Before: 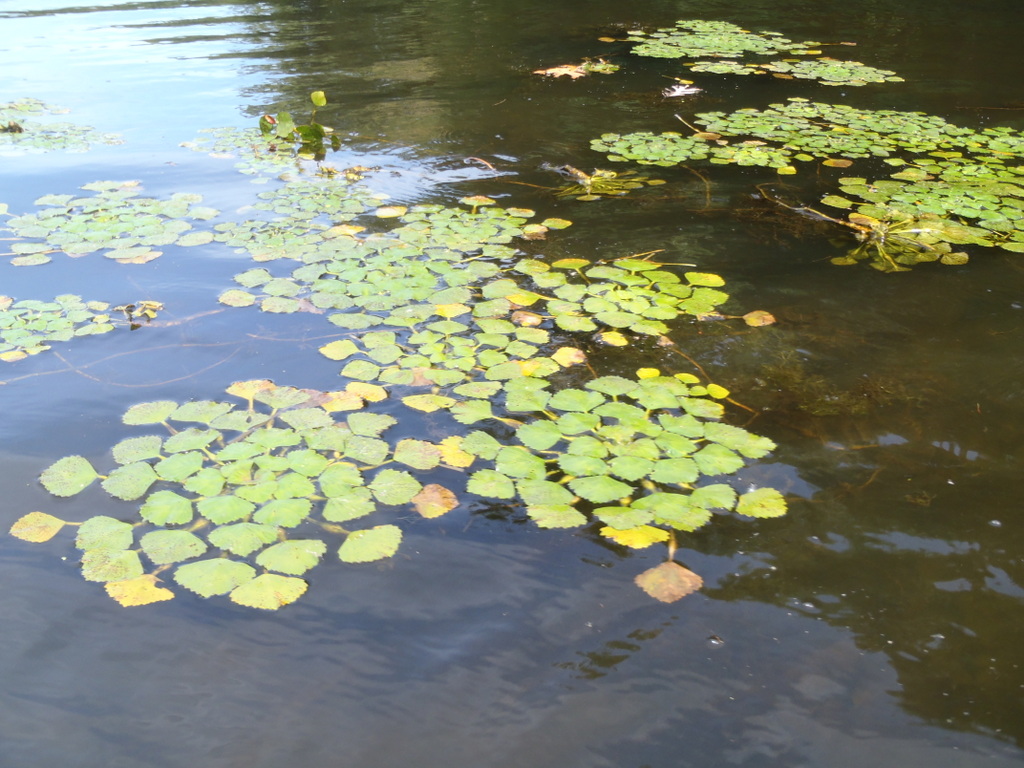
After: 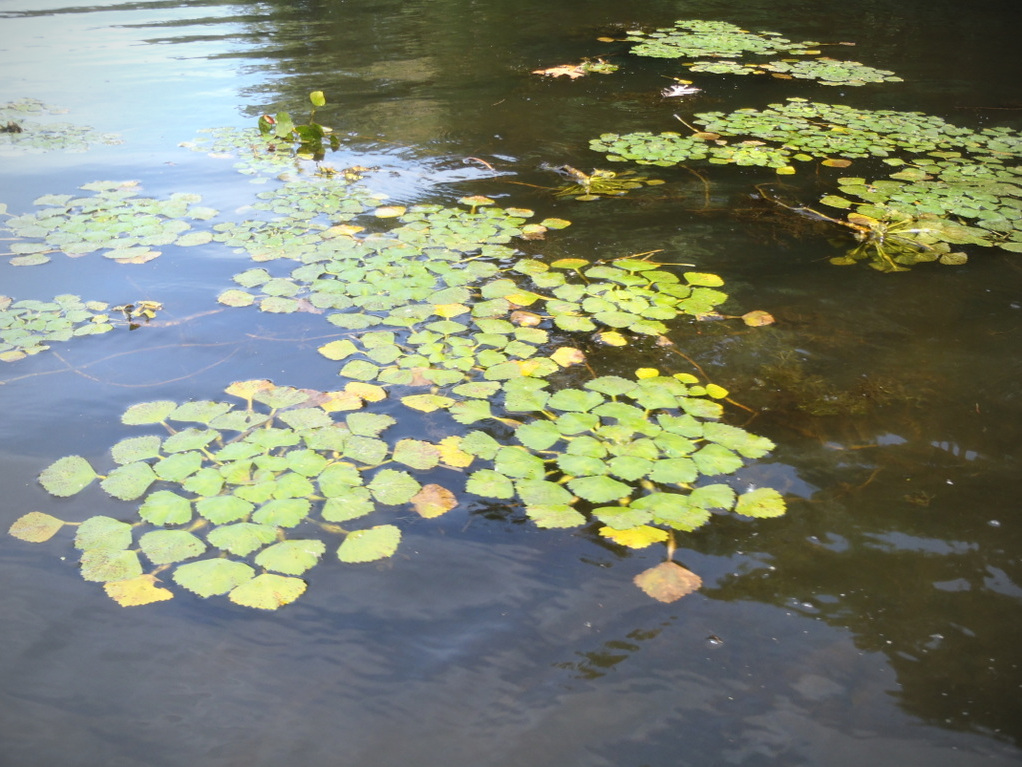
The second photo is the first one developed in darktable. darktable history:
crop and rotate: left 0.159%, bottom 0.006%
vignetting: fall-off radius 61.11%, brightness -0.621, saturation -0.677
